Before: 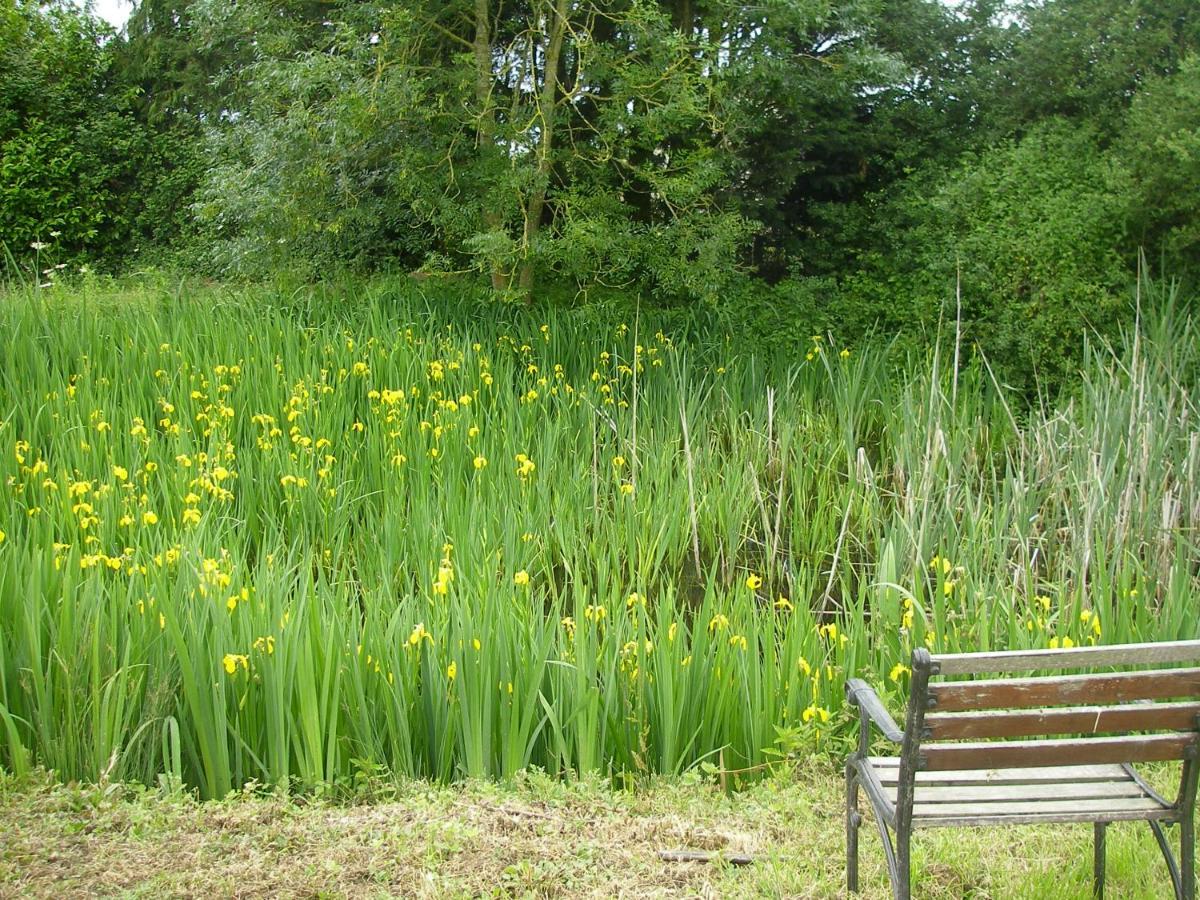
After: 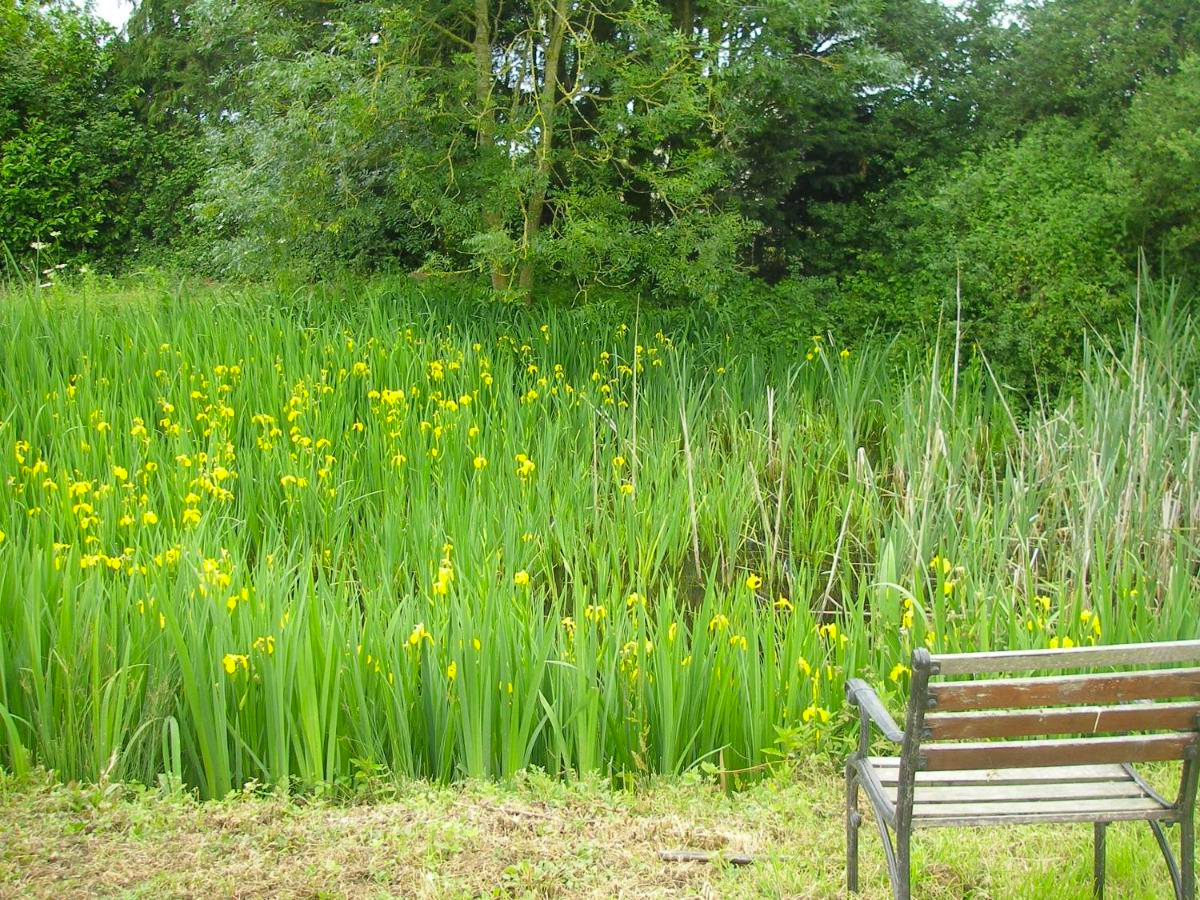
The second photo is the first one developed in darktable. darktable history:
contrast brightness saturation: brightness 0.09, saturation 0.194
